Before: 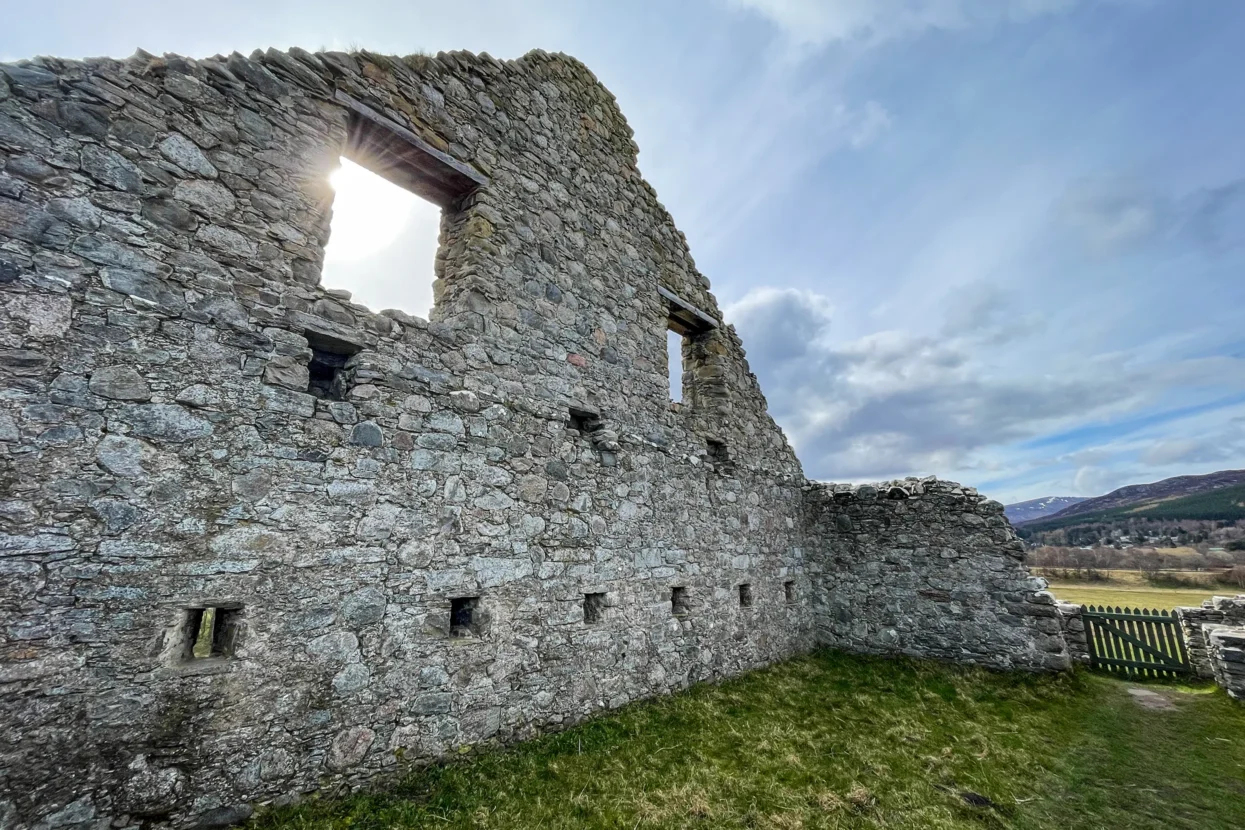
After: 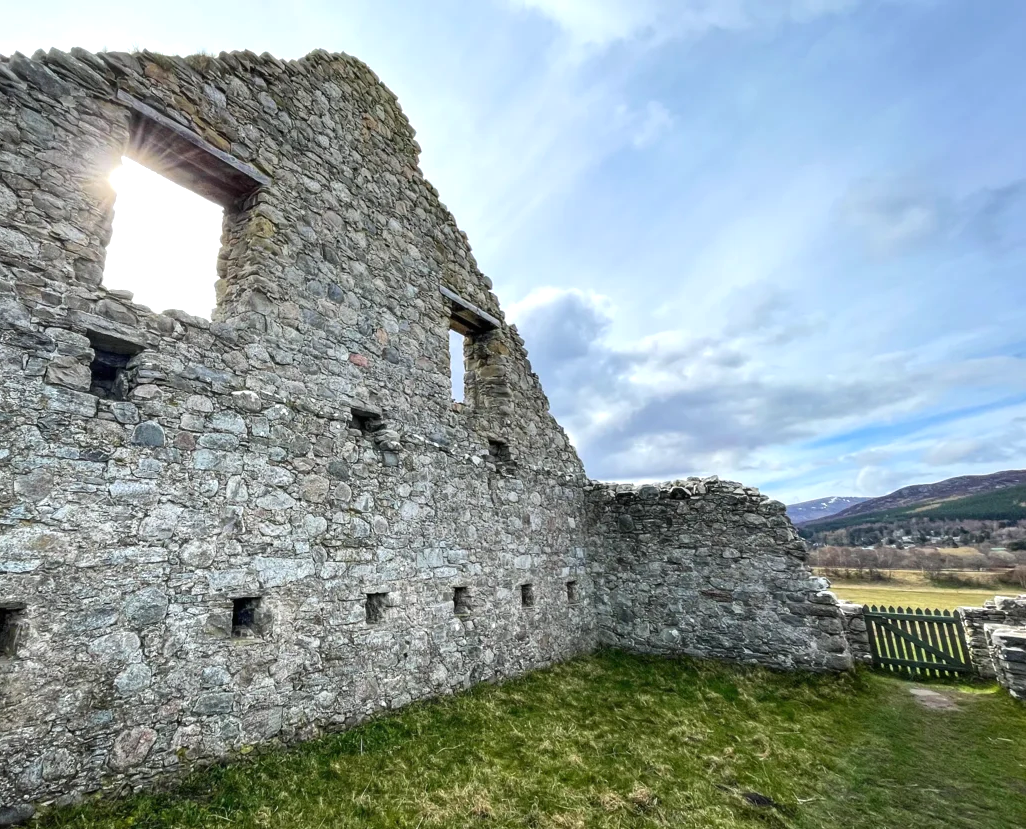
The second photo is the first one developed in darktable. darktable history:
crop: left 17.575%, bottom 0.037%
exposure: black level correction 0, exposure 0.5 EV, compensate highlight preservation false
